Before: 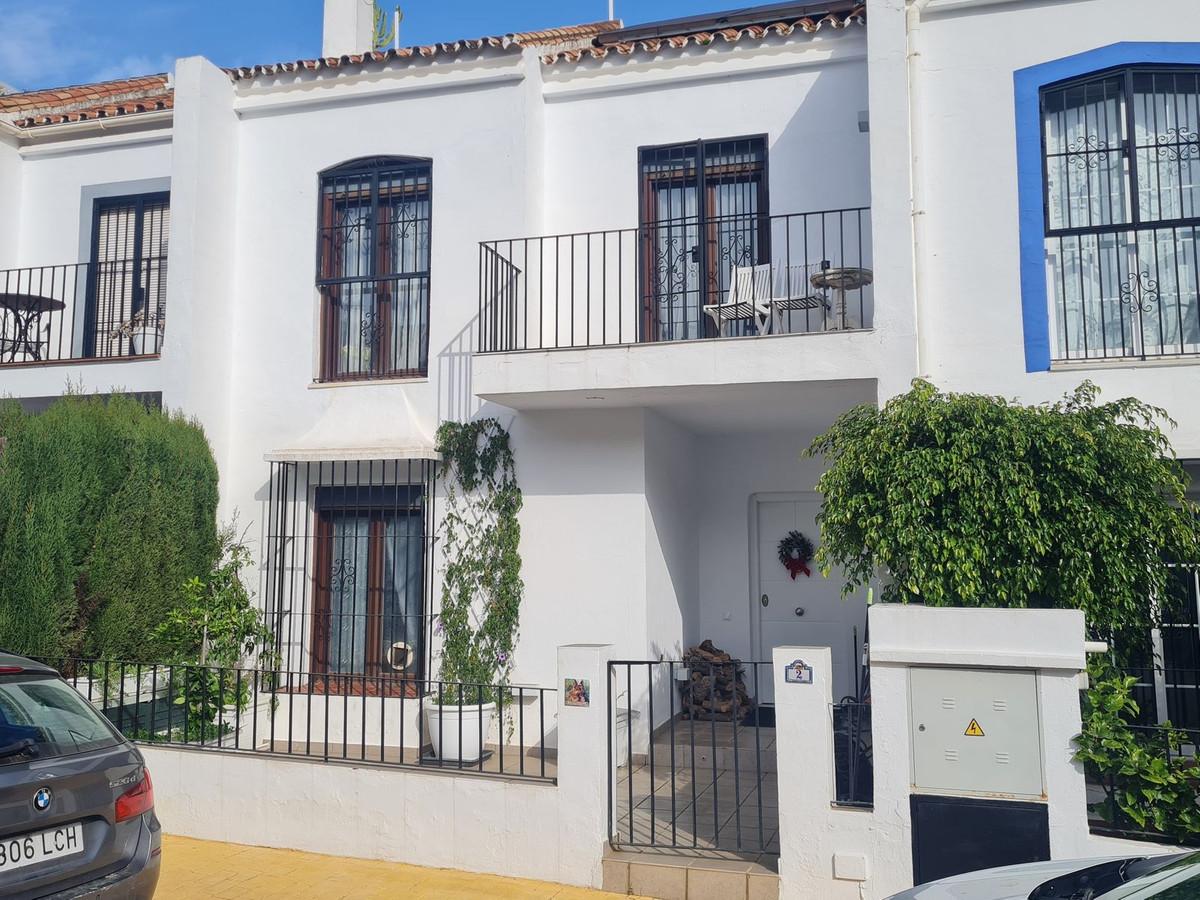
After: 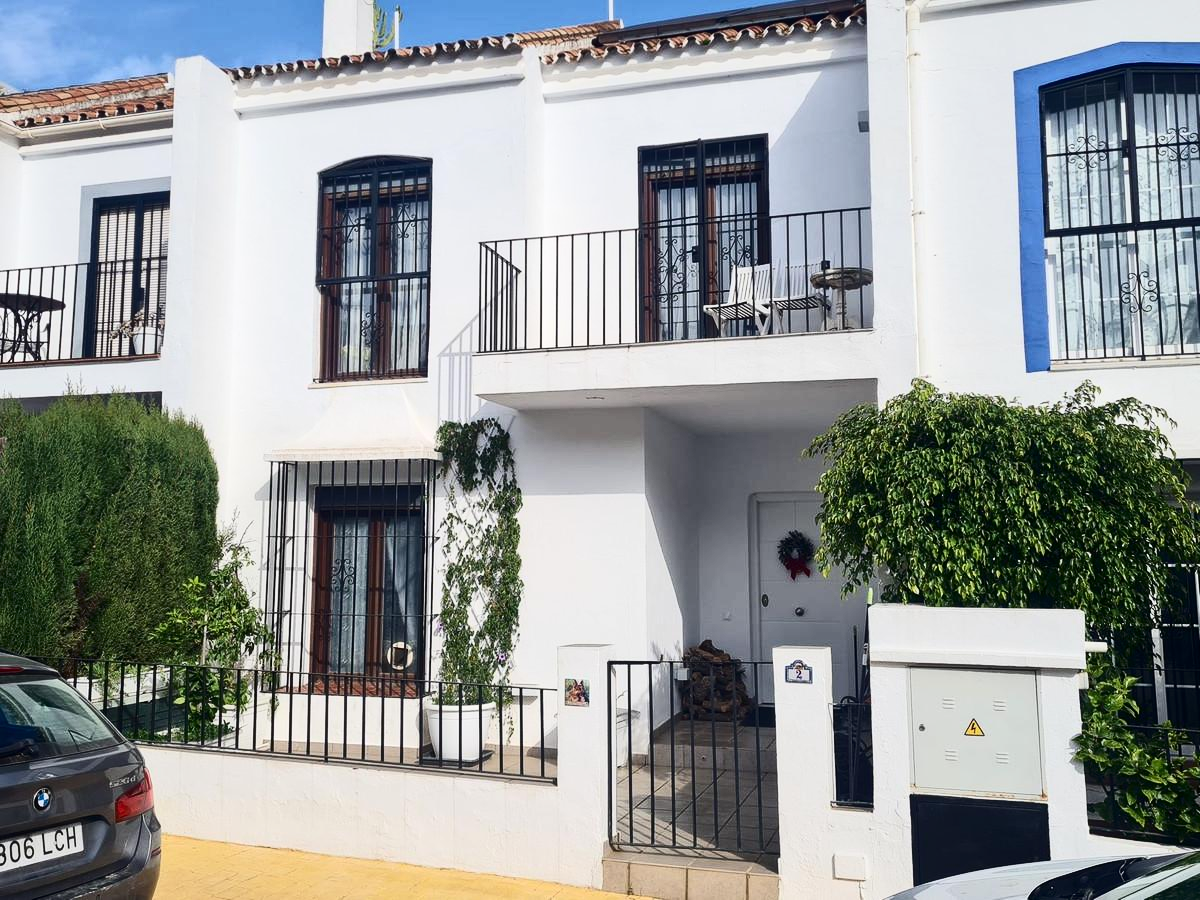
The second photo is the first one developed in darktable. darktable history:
contrast brightness saturation: contrast 0.299
exposure: black level correction 0, exposure 0 EV, compensate exposure bias true, compensate highlight preservation false
